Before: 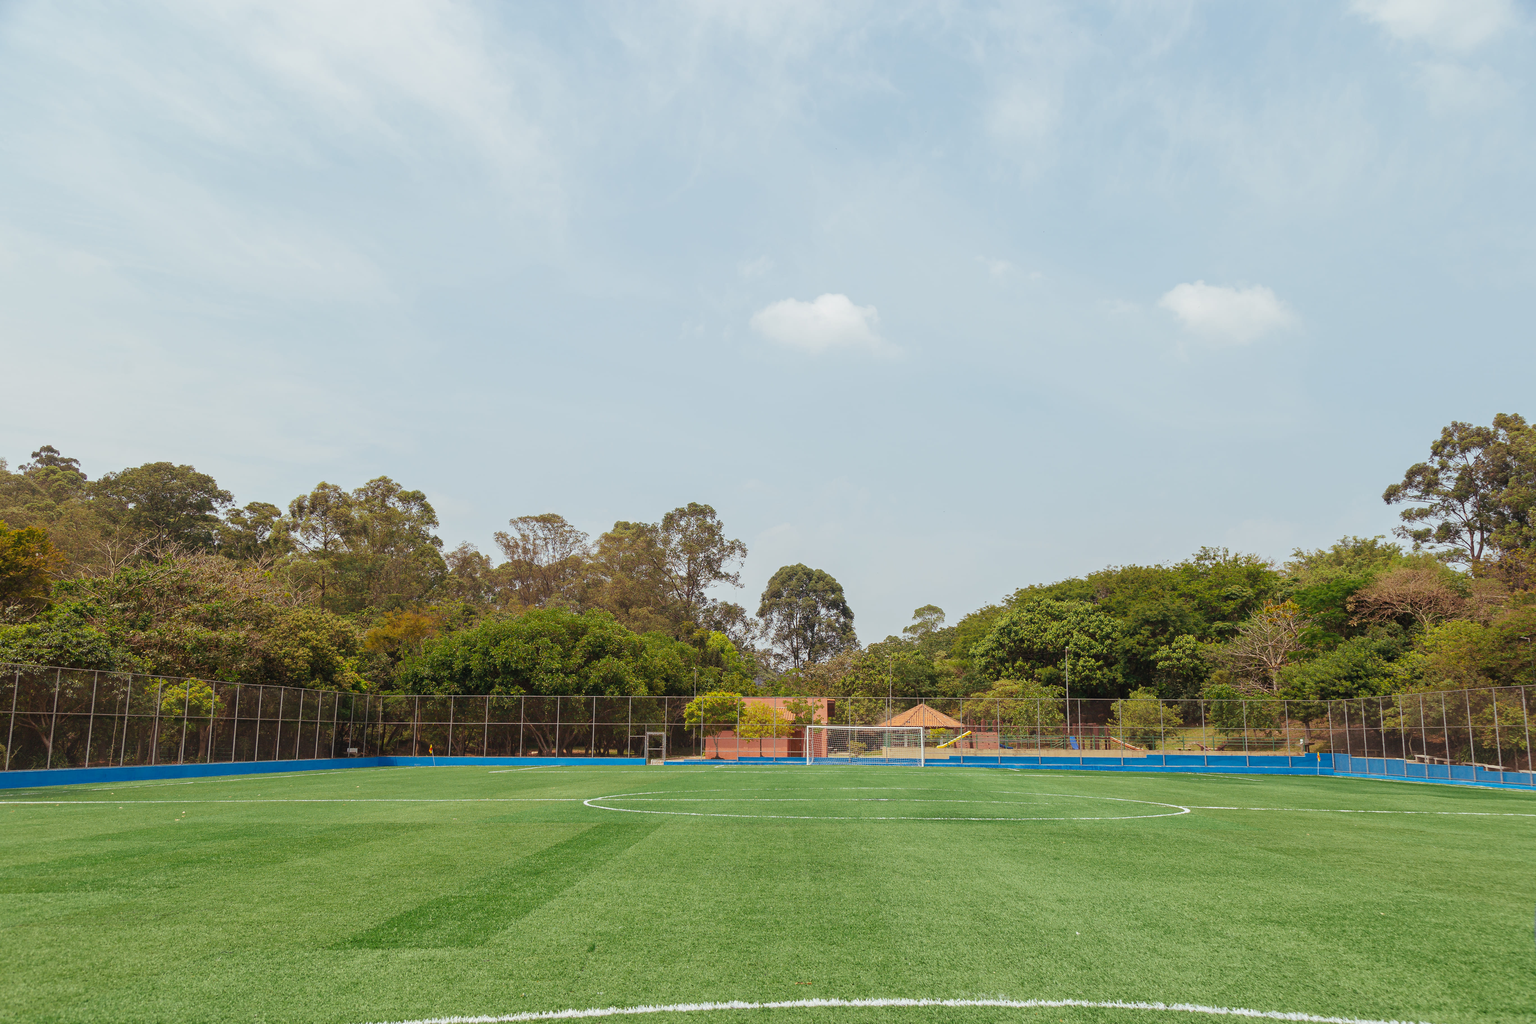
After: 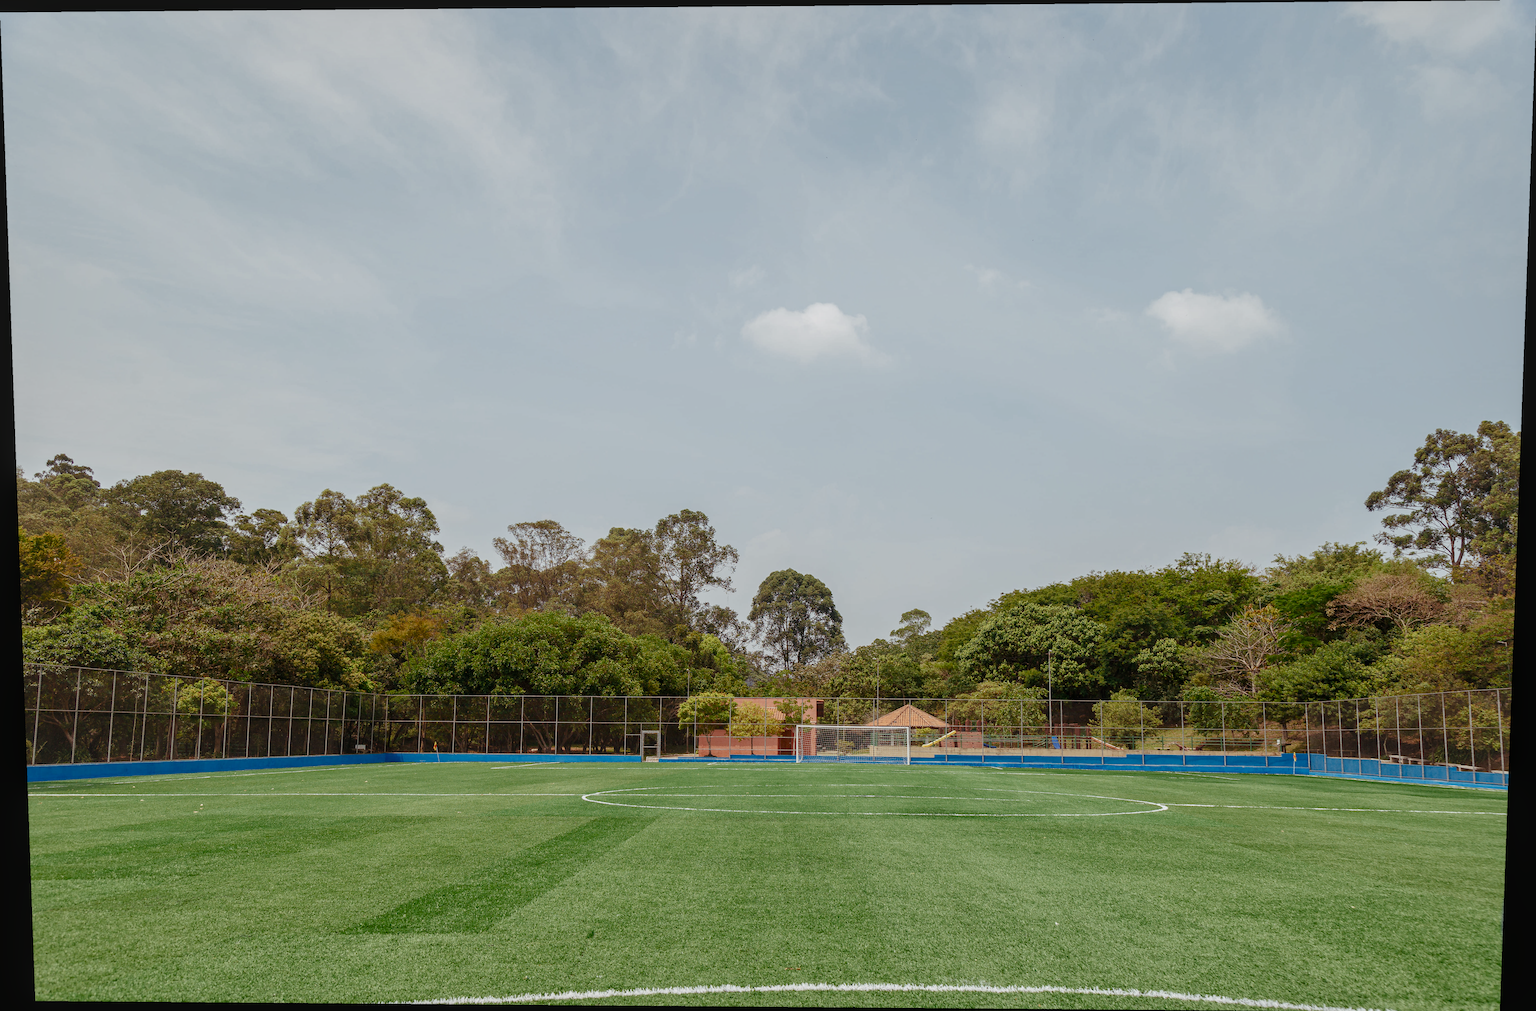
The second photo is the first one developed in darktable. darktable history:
rotate and perspective: lens shift (vertical) 0.048, lens shift (horizontal) -0.024, automatic cropping off
local contrast: on, module defaults
color balance rgb: shadows lift › luminance -10%, shadows lift › chroma 1%, shadows lift › hue 113°, power › luminance -15%, highlights gain › chroma 0.2%, highlights gain › hue 333°, global offset › luminance 0.5%, perceptual saturation grading › global saturation 20%, perceptual saturation grading › highlights -50%, perceptual saturation grading › shadows 25%, contrast -10%
